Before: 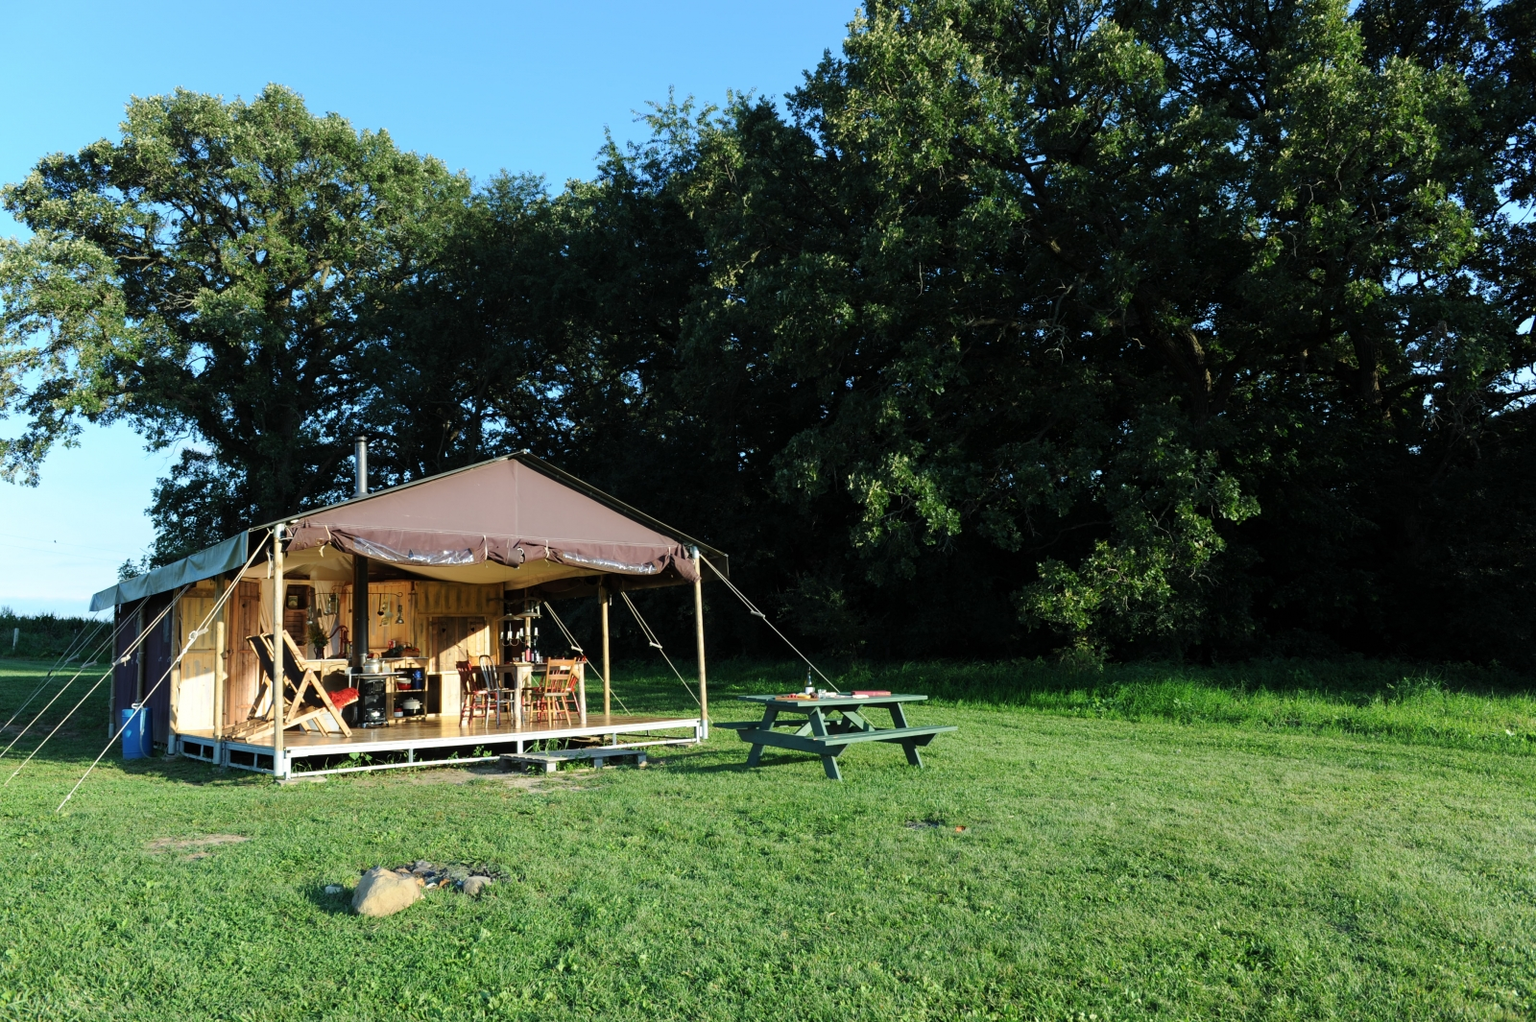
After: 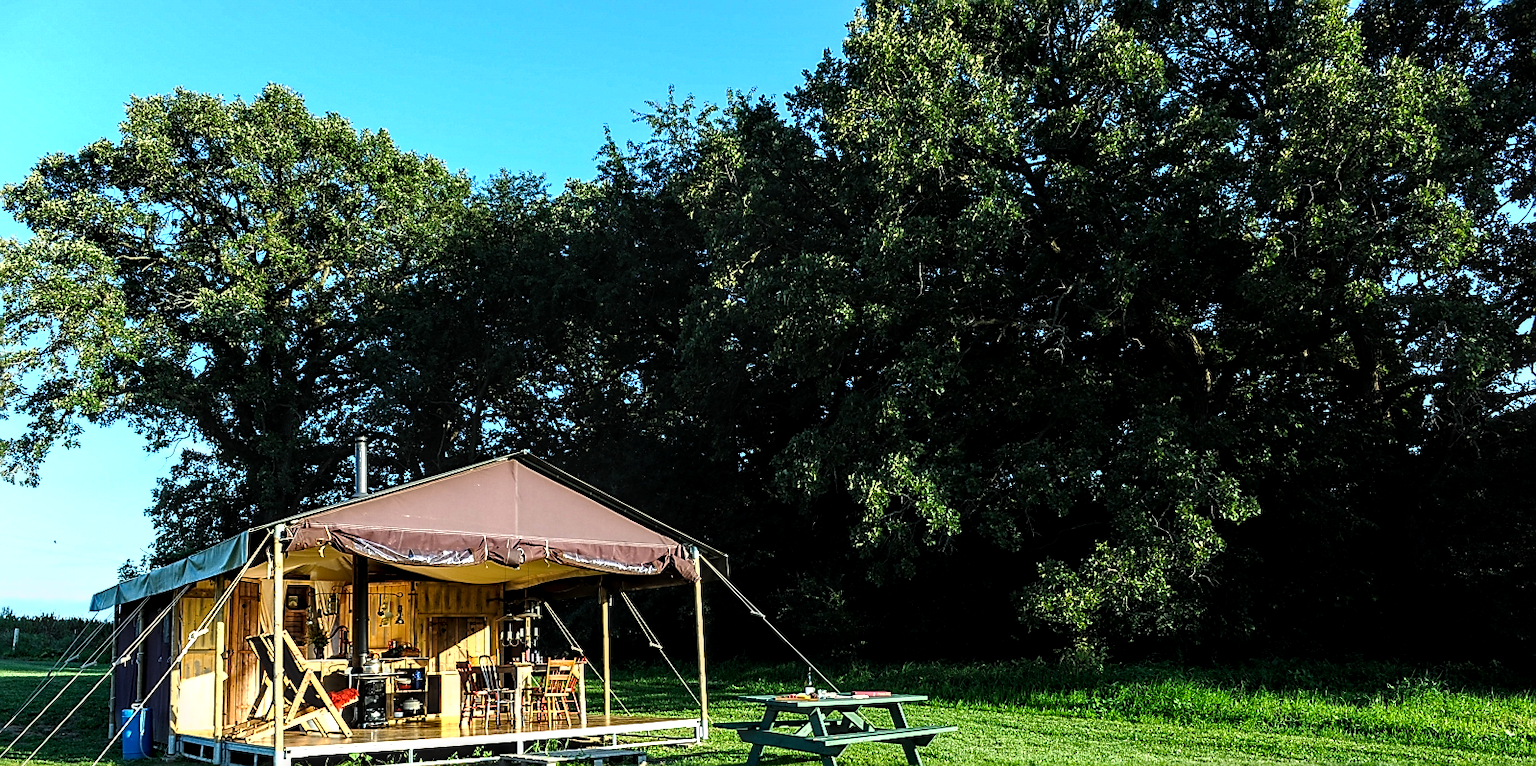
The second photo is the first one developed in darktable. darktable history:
shadows and highlights: shadows 3.79, highlights -18.22, highlights color adjustment 39.96%, soften with gaussian
haze removal: compatibility mode true, adaptive false
crop: bottom 24.987%
sharpen: radius 1.391, amount 1.256, threshold 0.742
color balance rgb: linear chroma grading › shadows 19.4%, linear chroma grading › highlights 2.403%, linear chroma grading › mid-tones 9.773%, perceptual saturation grading › global saturation 10.228%, perceptual brilliance grading › global brilliance 15.821%, perceptual brilliance grading › shadows -34.352%
local contrast: detail 152%
